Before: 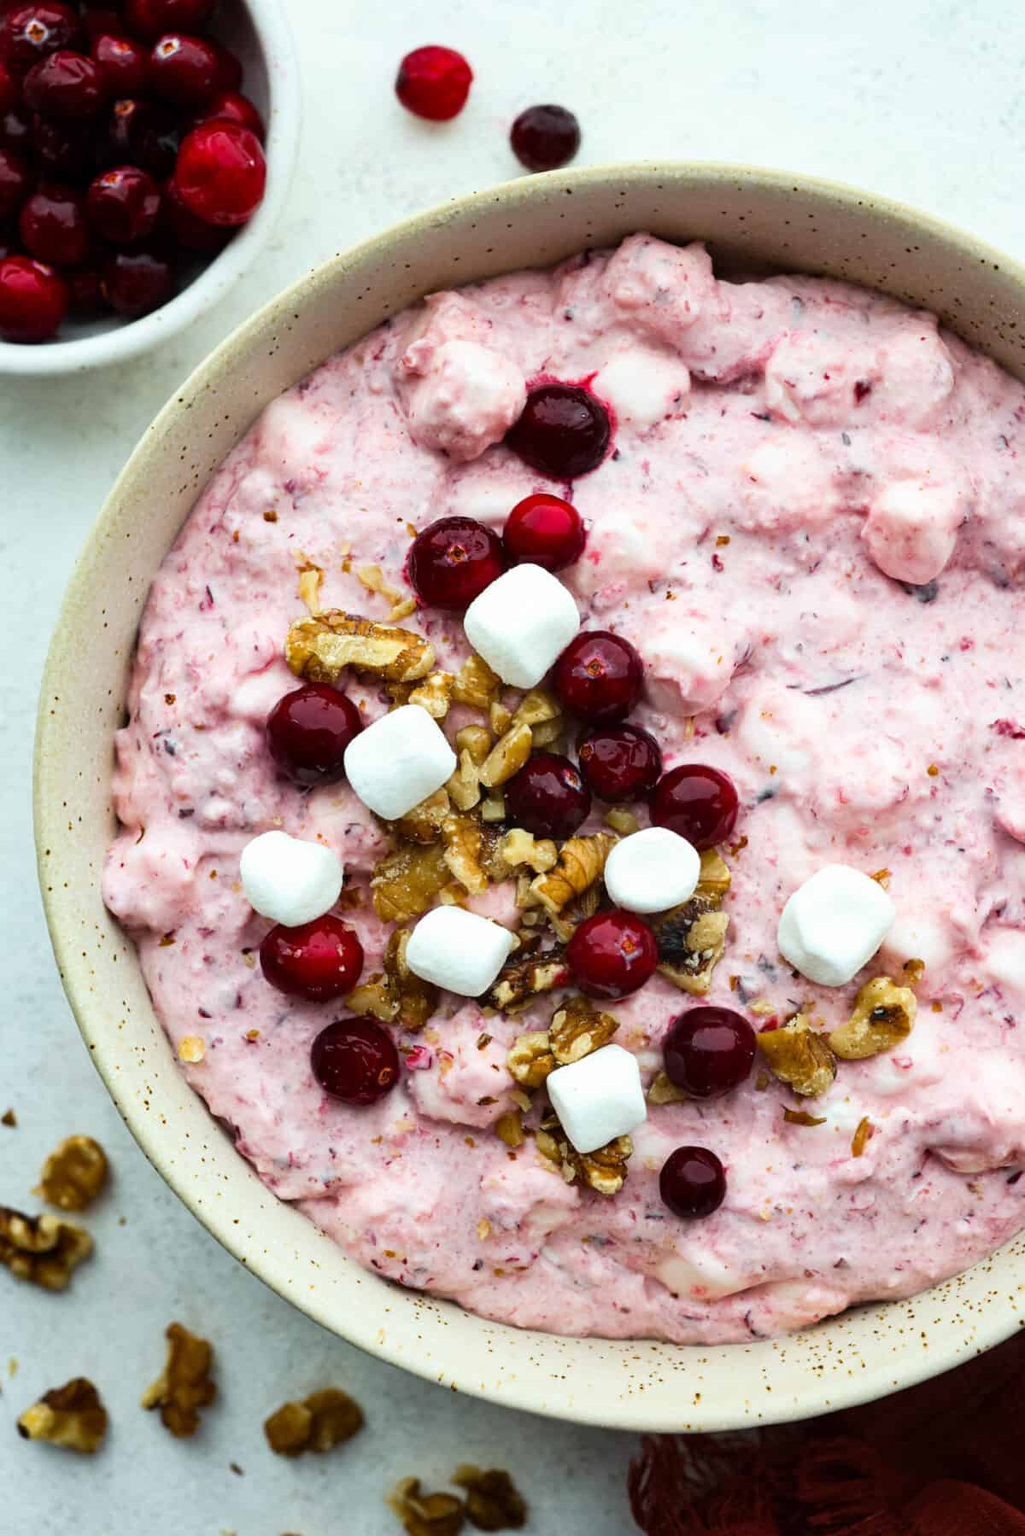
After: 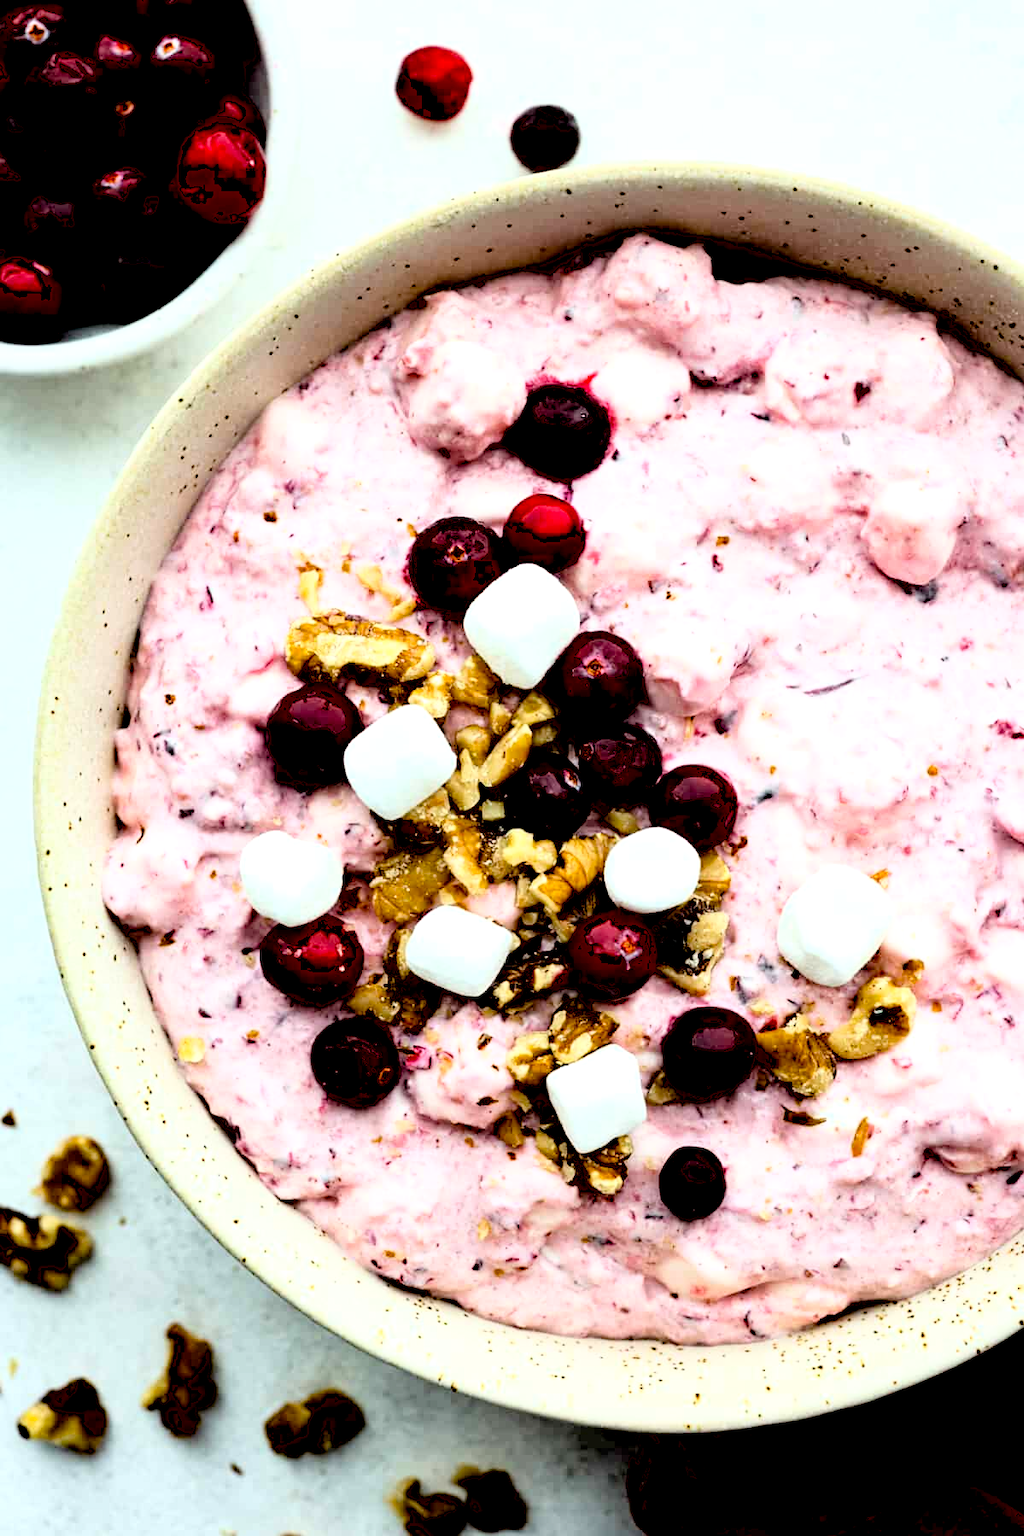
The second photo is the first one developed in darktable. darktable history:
exposure: black level correction 0.032, exposure 0.322 EV, compensate exposure bias true, compensate highlight preservation false
tone curve: curves: ch0 [(0, 0) (0.004, 0.001) (0.133, 0.112) (0.325, 0.362) (0.832, 0.893) (1, 1)], color space Lab, independent channels, preserve colors none
base curve: curves: ch0 [(0.017, 0) (0.425, 0.441) (0.844, 0.933) (1, 1)]
